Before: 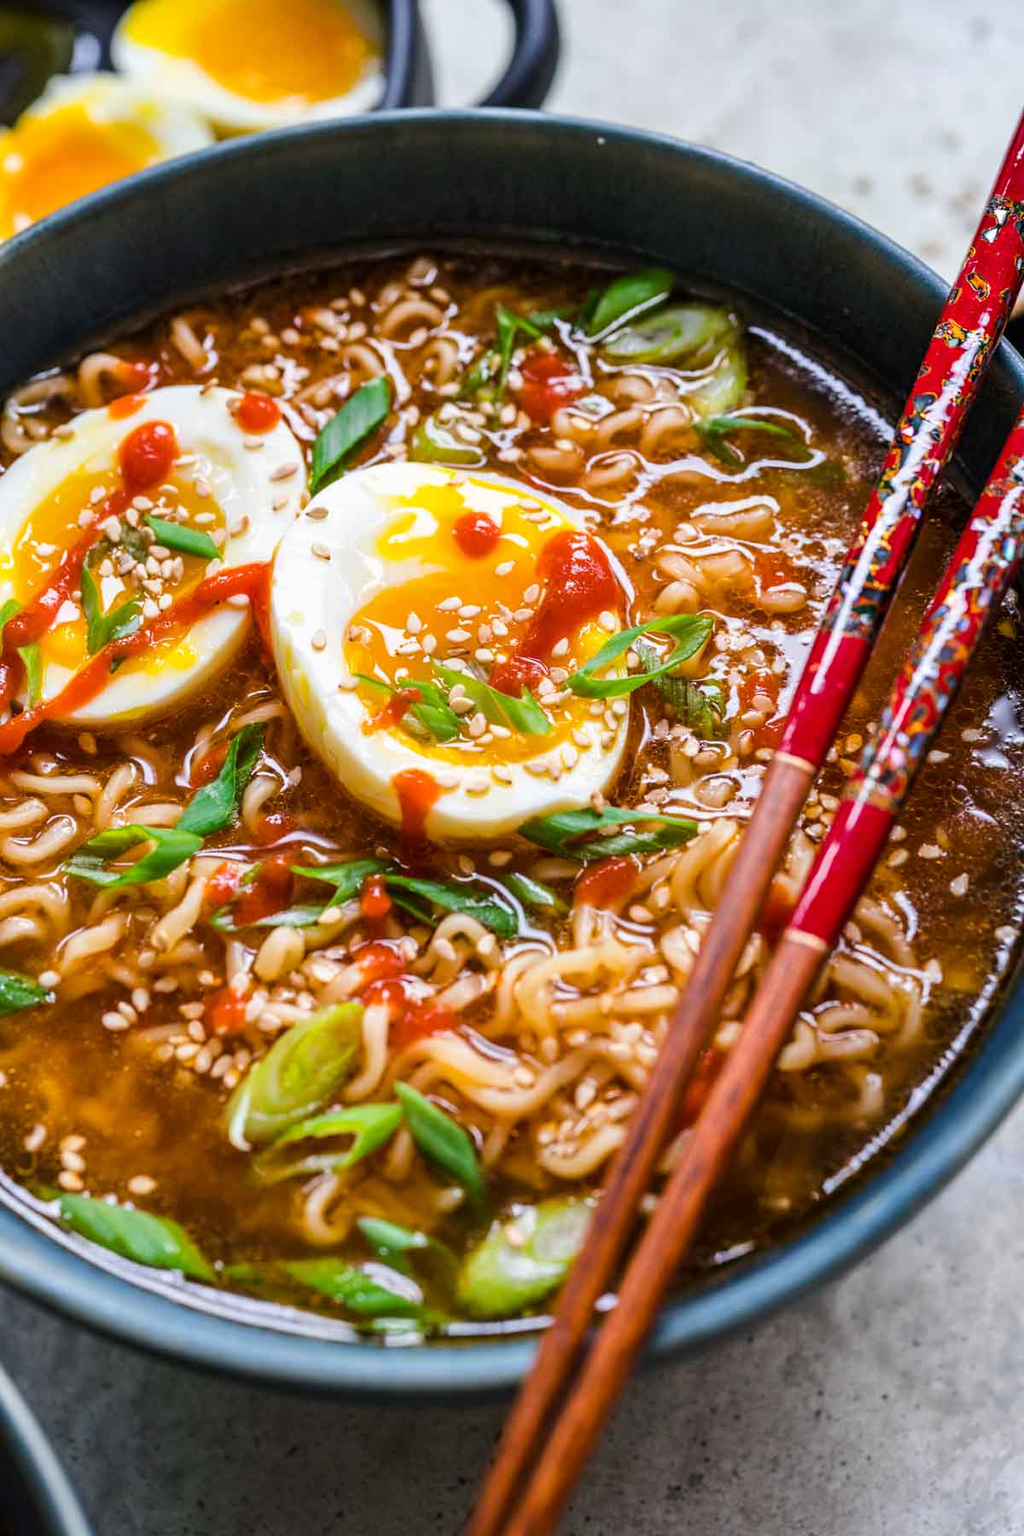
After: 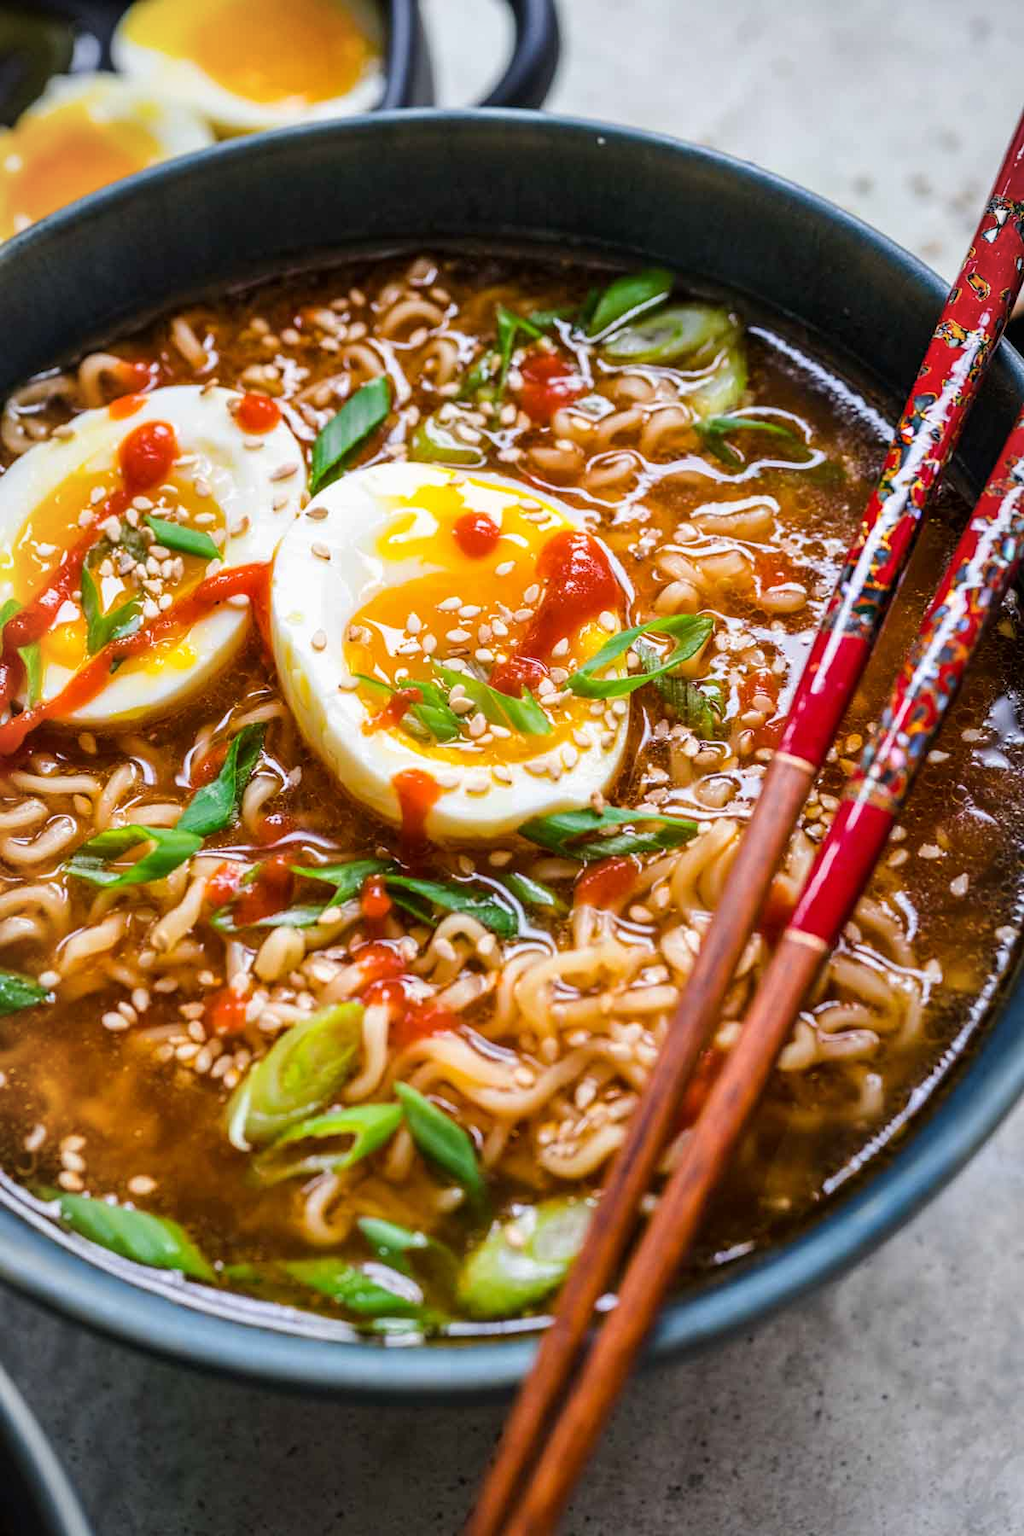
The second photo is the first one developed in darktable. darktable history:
vignetting: fall-off start 96.08%, fall-off radius 100.84%, width/height ratio 0.611
